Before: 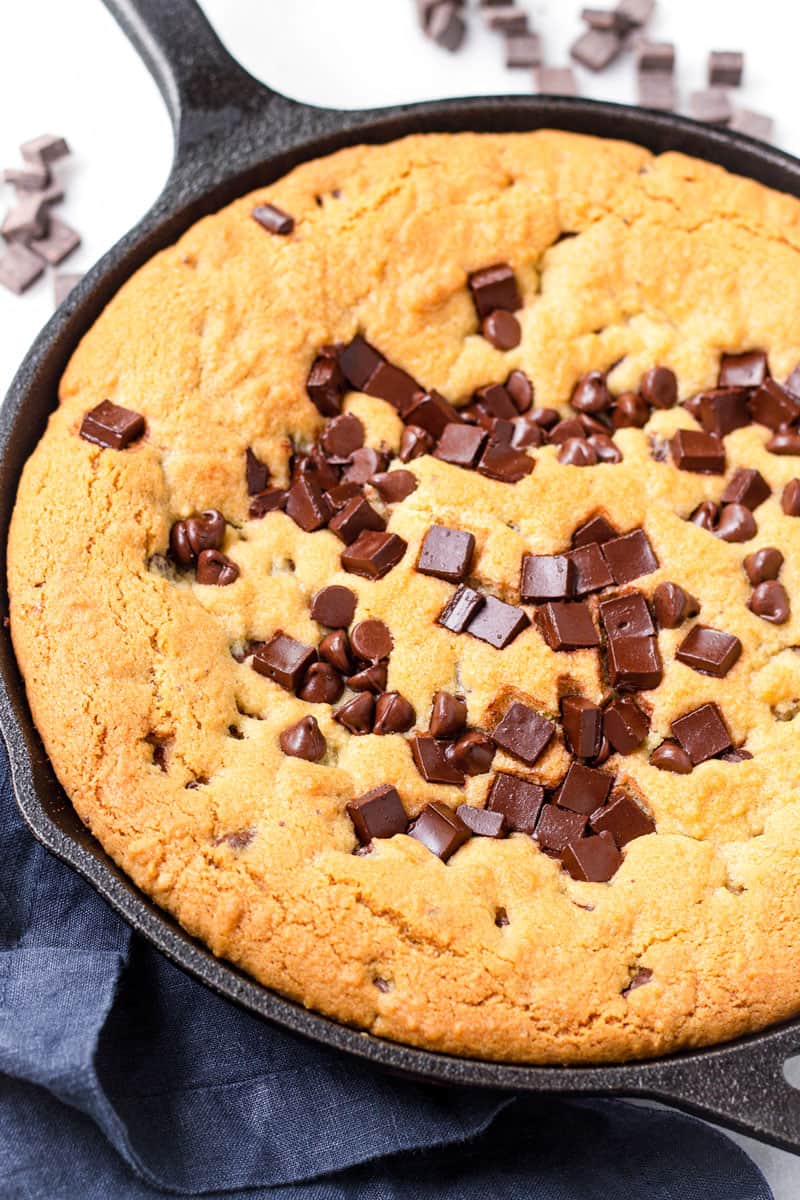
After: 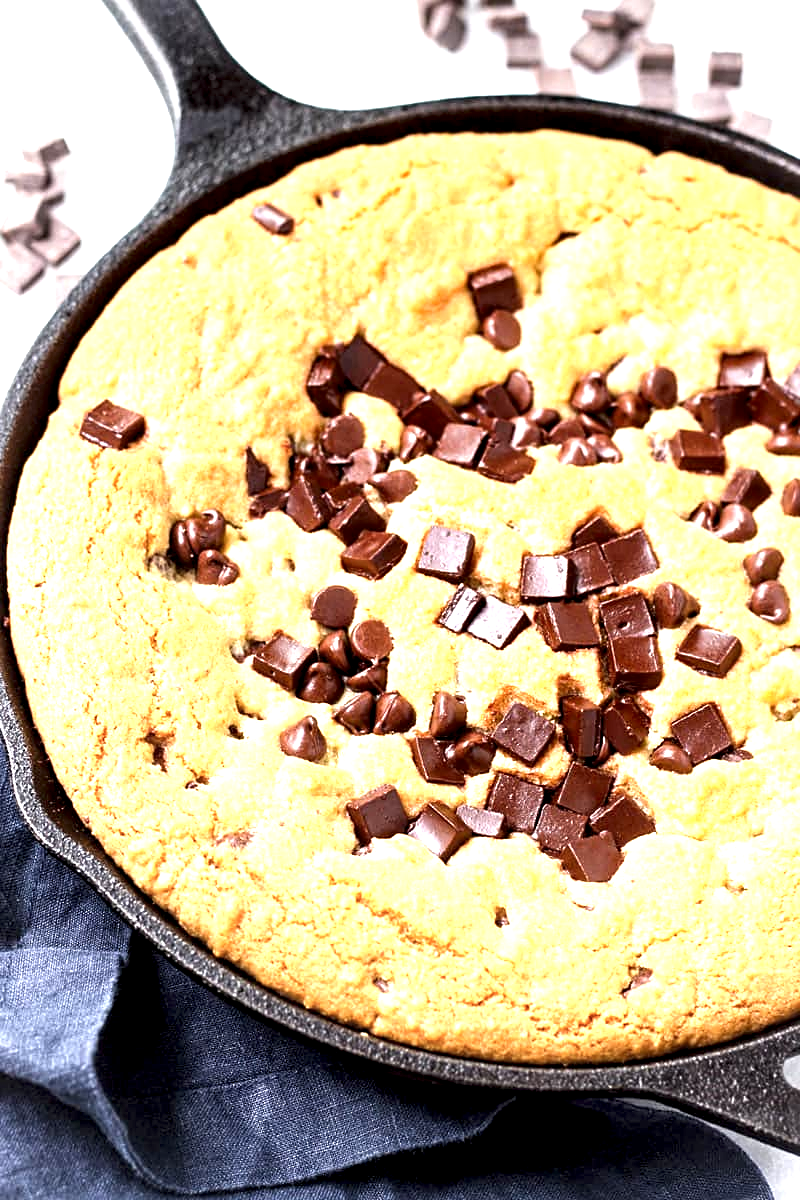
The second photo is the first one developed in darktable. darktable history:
exposure: black level correction 0, exposure 0.498 EV, compensate exposure bias true, compensate highlight preservation false
local contrast: highlights 220%, shadows 121%, detail 139%, midtone range 0.254
sharpen: amount 0.213
